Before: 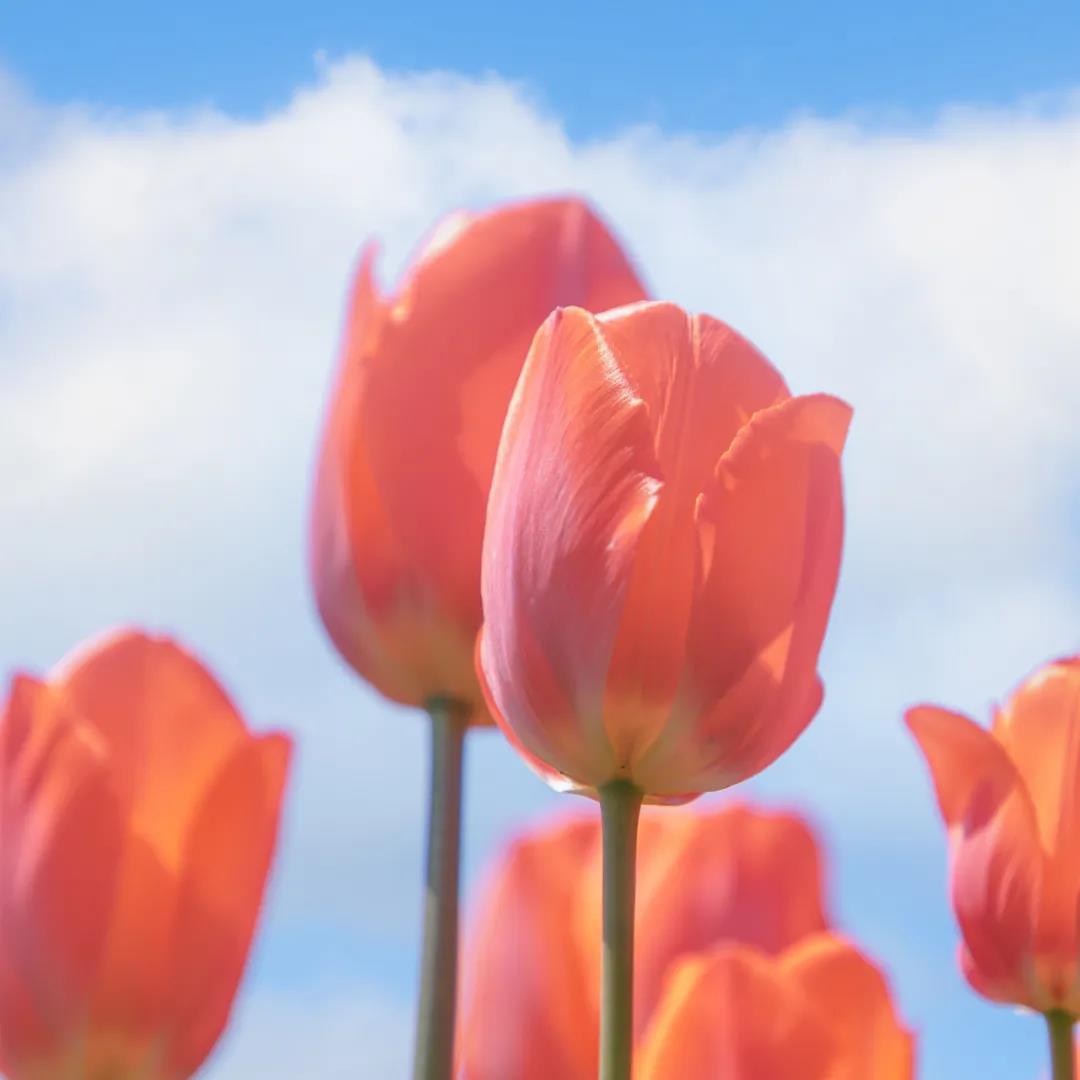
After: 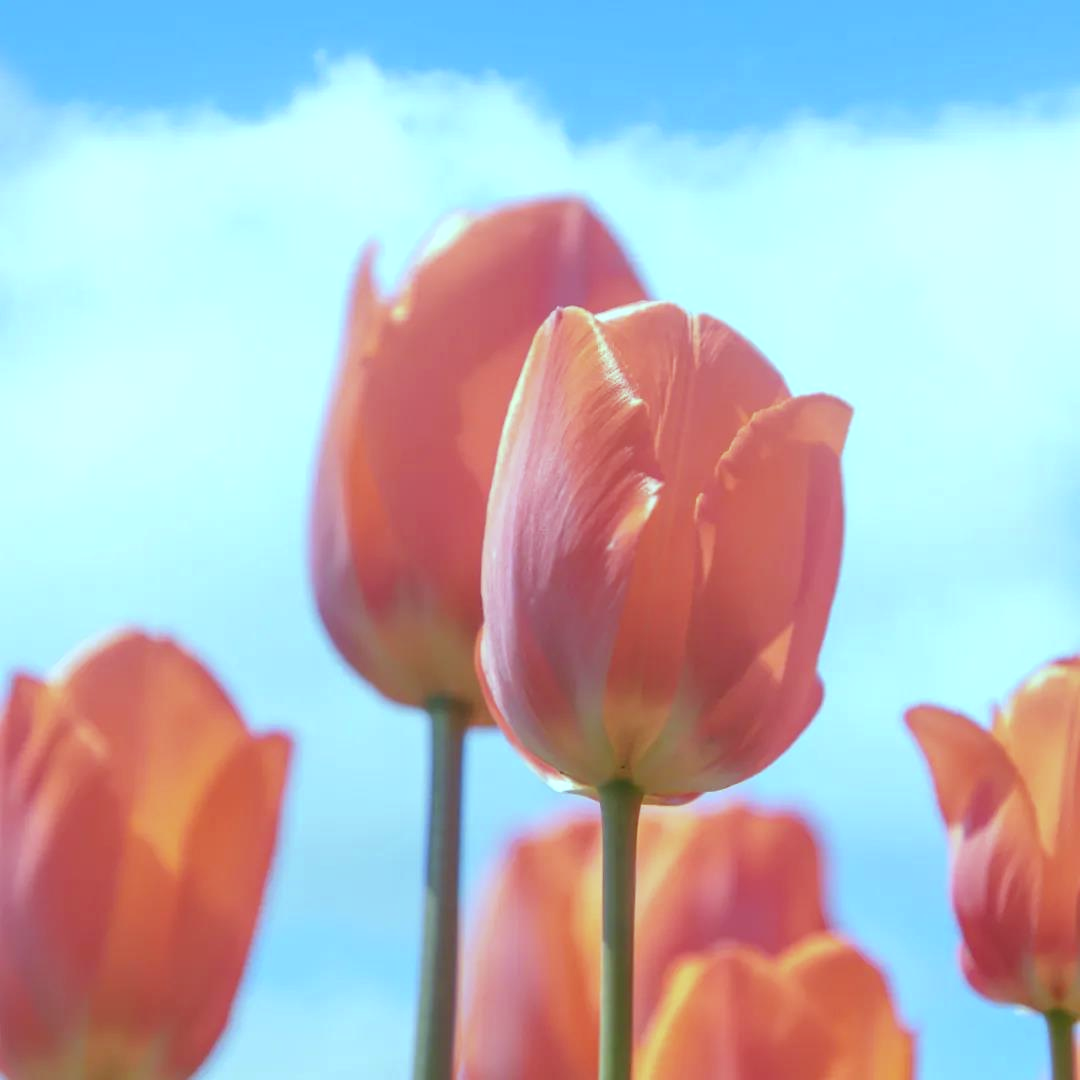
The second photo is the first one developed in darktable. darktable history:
tone equalizer: on, module defaults
color balance: mode lift, gamma, gain (sRGB), lift [0.997, 0.979, 1.021, 1.011], gamma [1, 1.084, 0.916, 0.998], gain [1, 0.87, 1.13, 1.101], contrast 4.55%, contrast fulcrum 38.24%, output saturation 104.09%
